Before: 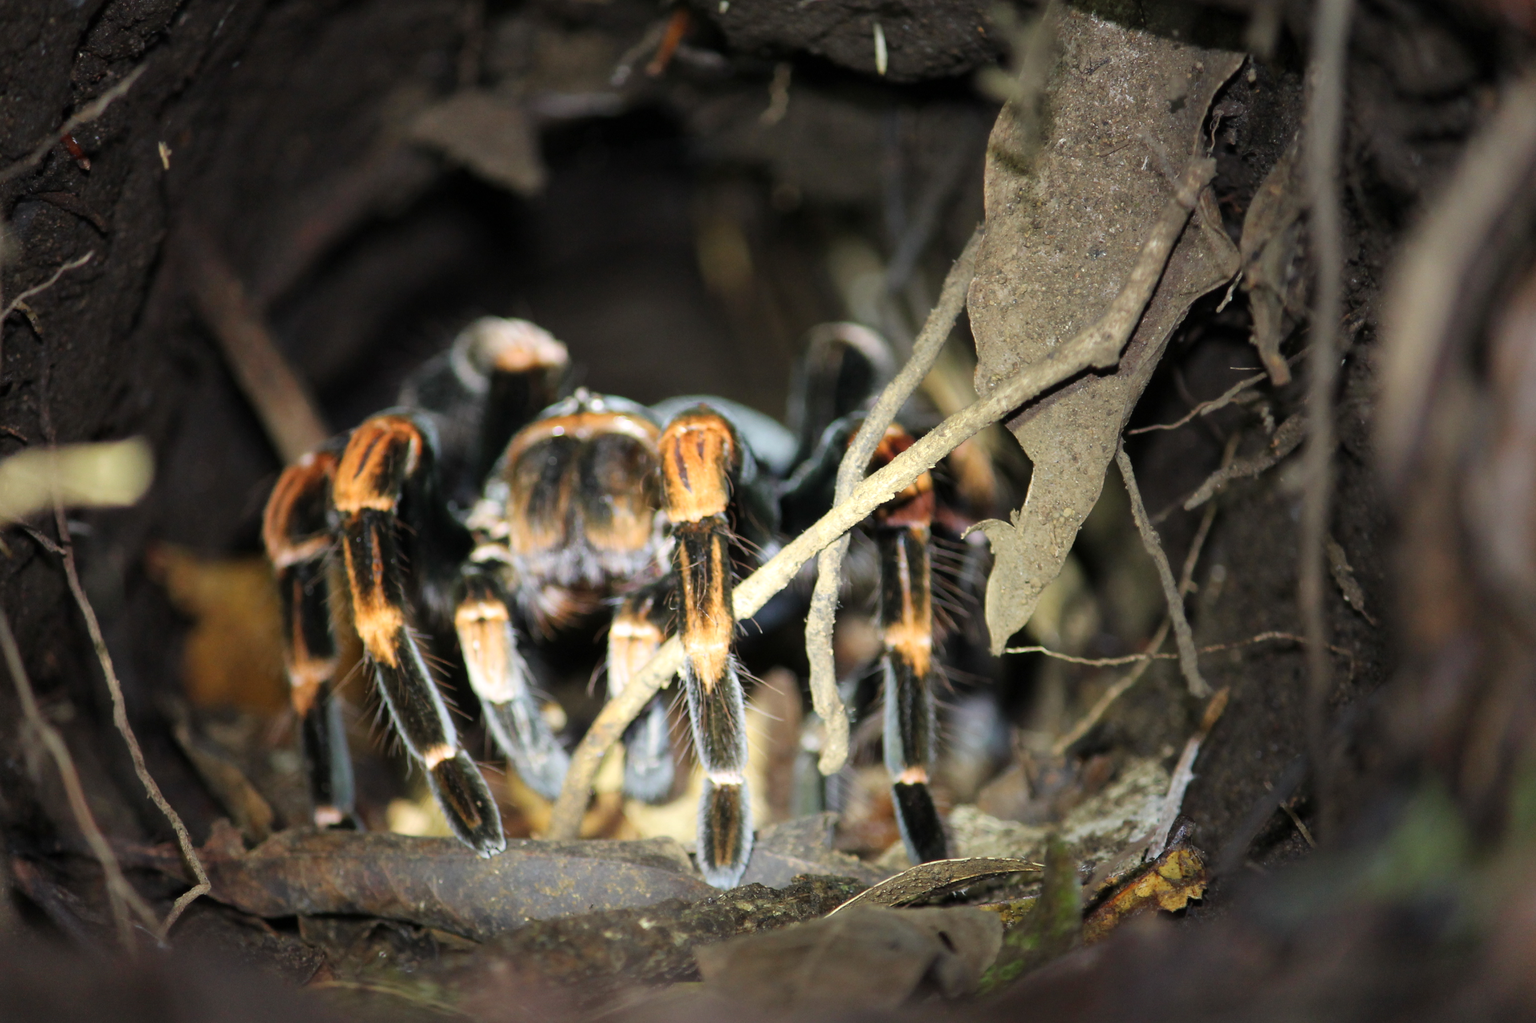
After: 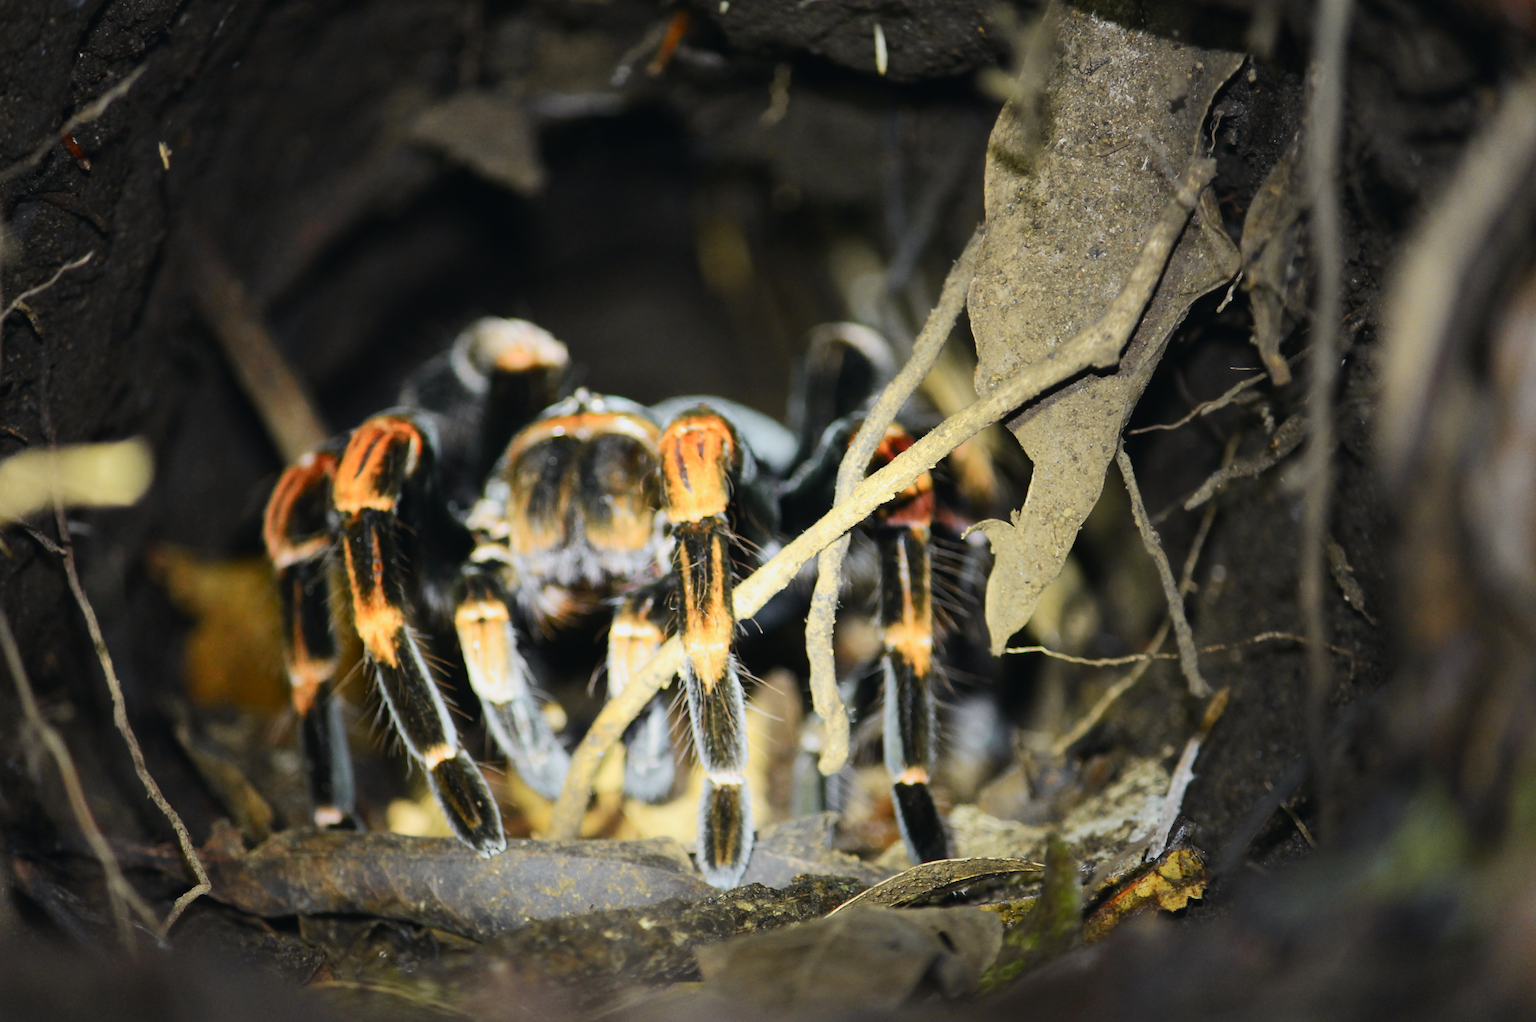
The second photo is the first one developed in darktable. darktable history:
tone curve: curves: ch0 [(0, 0.02) (0.063, 0.058) (0.262, 0.243) (0.447, 0.468) (0.544, 0.596) (0.805, 0.823) (1, 0.952)]; ch1 [(0, 0) (0.339, 0.31) (0.417, 0.401) (0.452, 0.455) (0.482, 0.483) (0.502, 0.499) (0.517, 0.506) (0.55, 0.542) (0.588, 0.604) (0.729, 0.782) (1, 1)]; ch2 [(0, 0) (0.346, 0.34) (0.431, 0.45) (0.485, 0.487) (0.5, 0.496) (0.527, 0.526) (0.56, 0.574) (0.613, 0.642) (0.679, 0.703) (1, 1)], color space Lab, independent channels, preserve colors none
